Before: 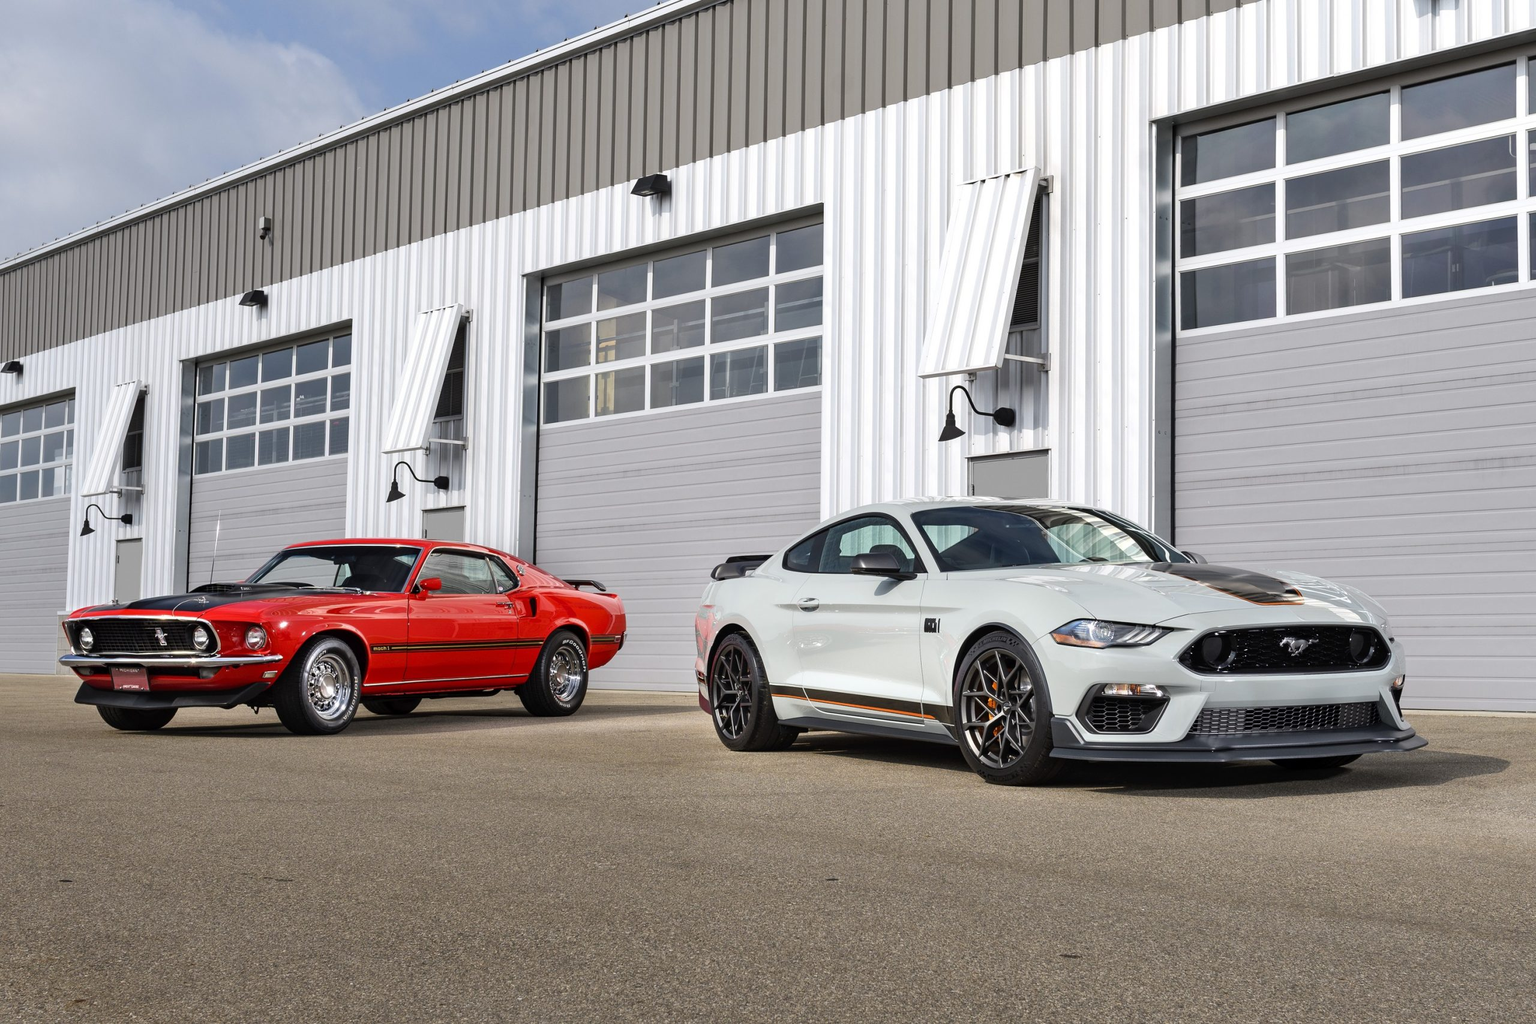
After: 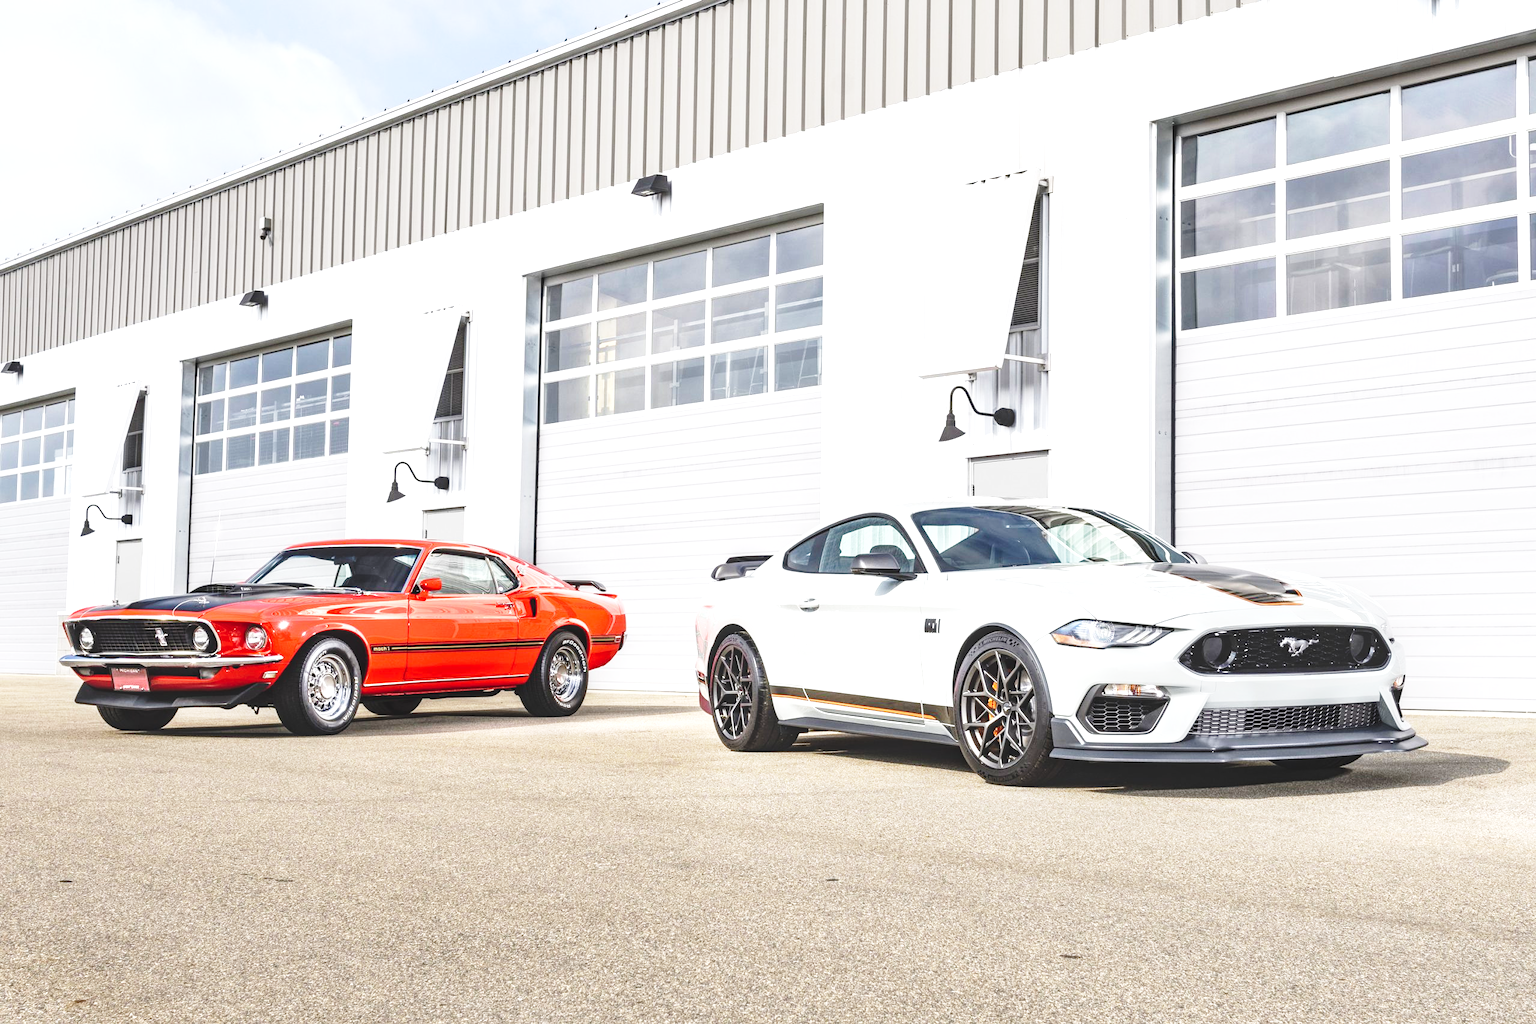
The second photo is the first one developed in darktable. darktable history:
exposure: black level correction -0.006, exposure 1 EV, compensate exposure bias true, compensate highlight preservation false
base curve: curves: ch0 [(0, 0) (0.028, 0.03) (0.121, 0.232) (0.46, 0.748) (0.859, 0.968) (1, 1)], preserve colors none
local contrast: on, module defaults
sharpen: radius 2.916, amount 0.875, threshold 47.105
